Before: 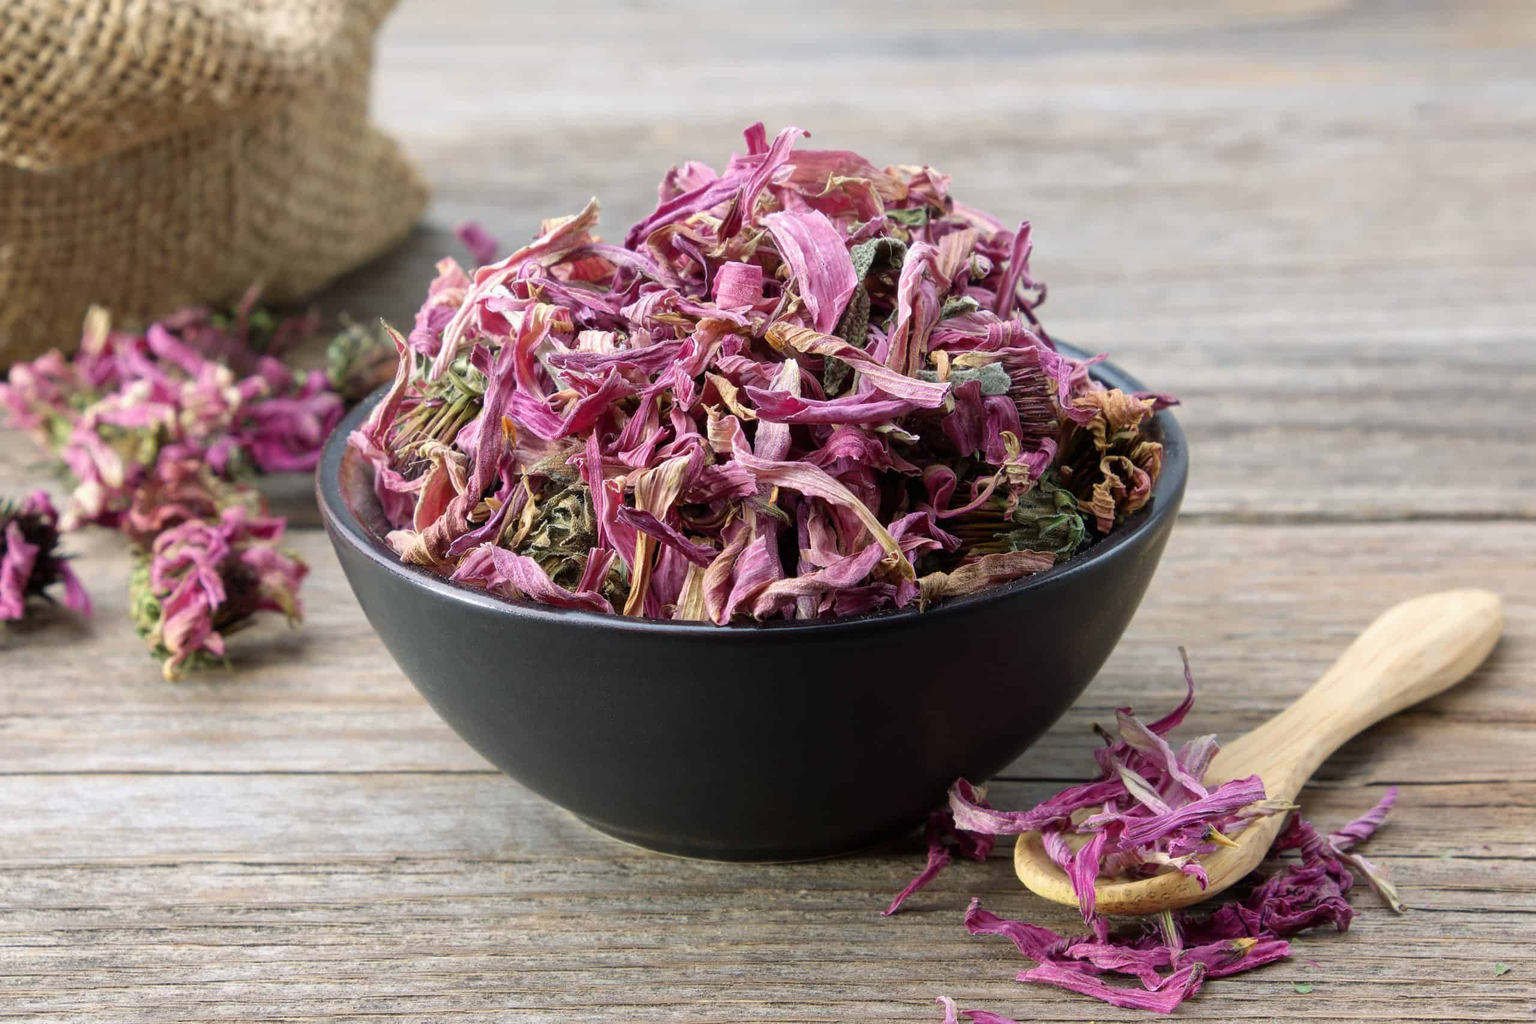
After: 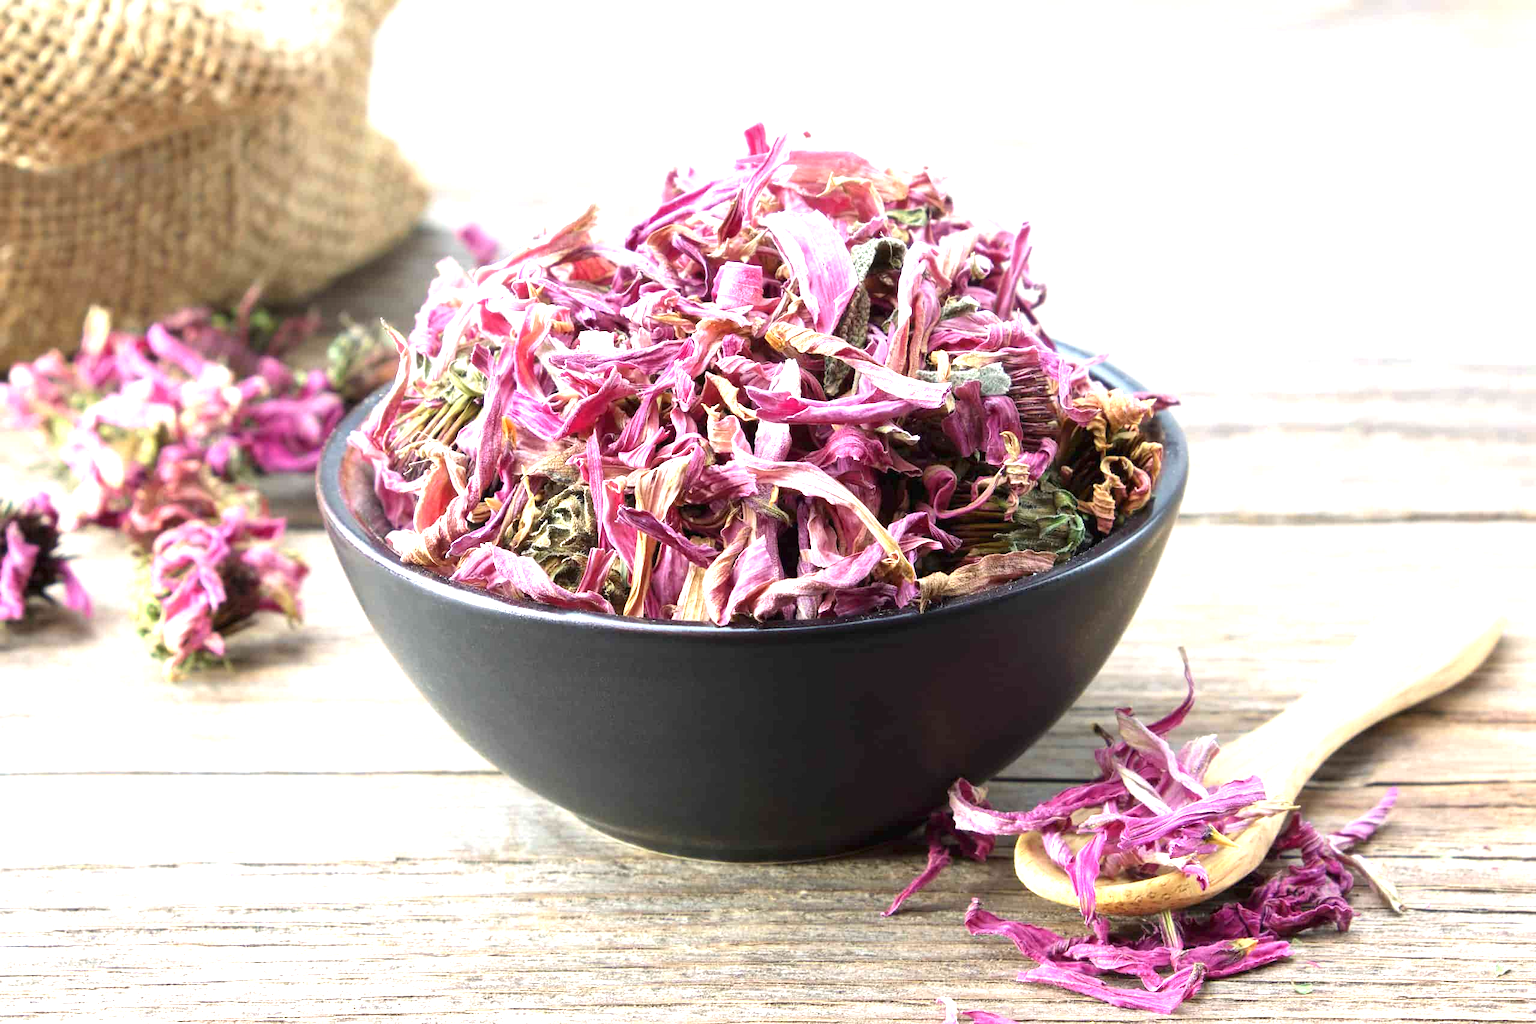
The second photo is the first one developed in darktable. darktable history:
exposure: black level correction 0, exposure 1.384 EV, compensate exposure bias true, compensate highlight preservation false
